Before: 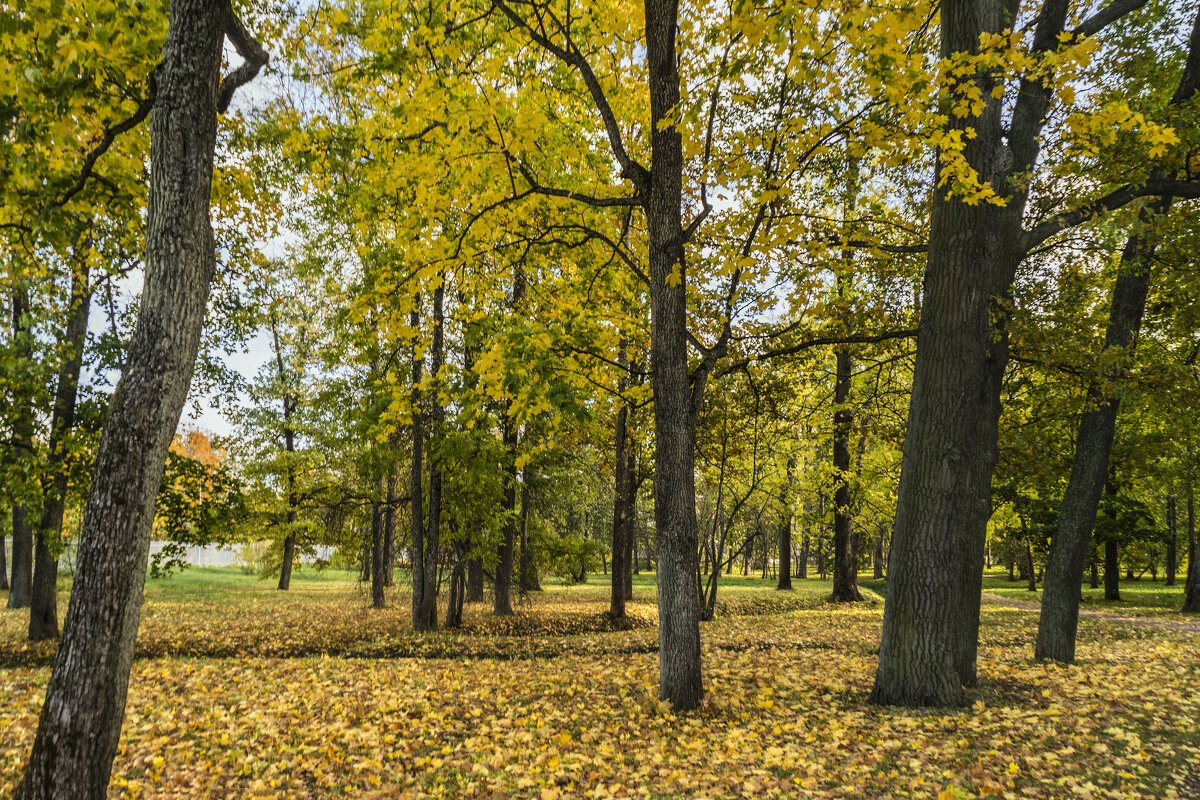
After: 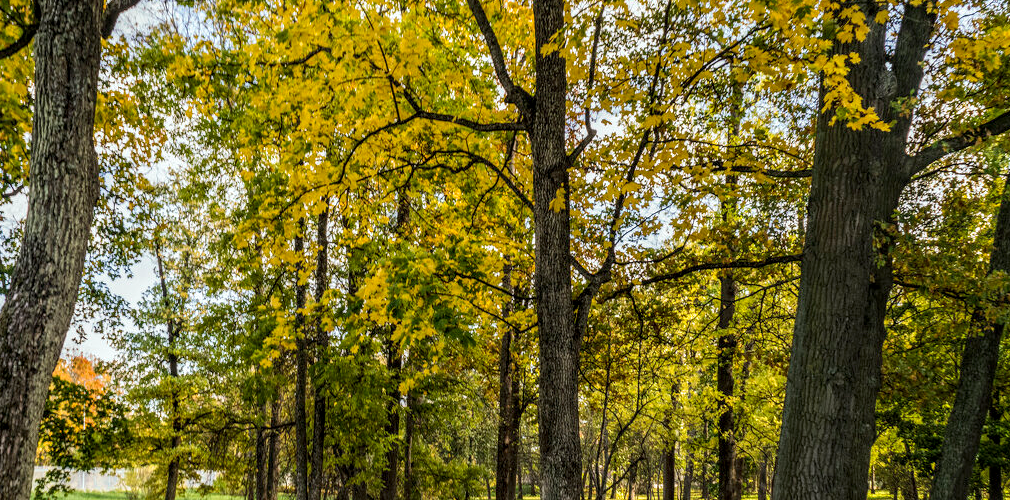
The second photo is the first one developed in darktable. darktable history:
contrast equalizer: y [[0.511, 0.558, 0.631, 0.632, 0.559, 0.512], [0.5 ×6], [0.507, 0.559, 0.627, 0.644, 0.647, 0.647], [0 ×6], [0 ×6]], mix 0.162
crop and rotate: left 9.693%, top 9.493%, right 6.116%, bottom 27.999%
local contrast: on, module defaults
